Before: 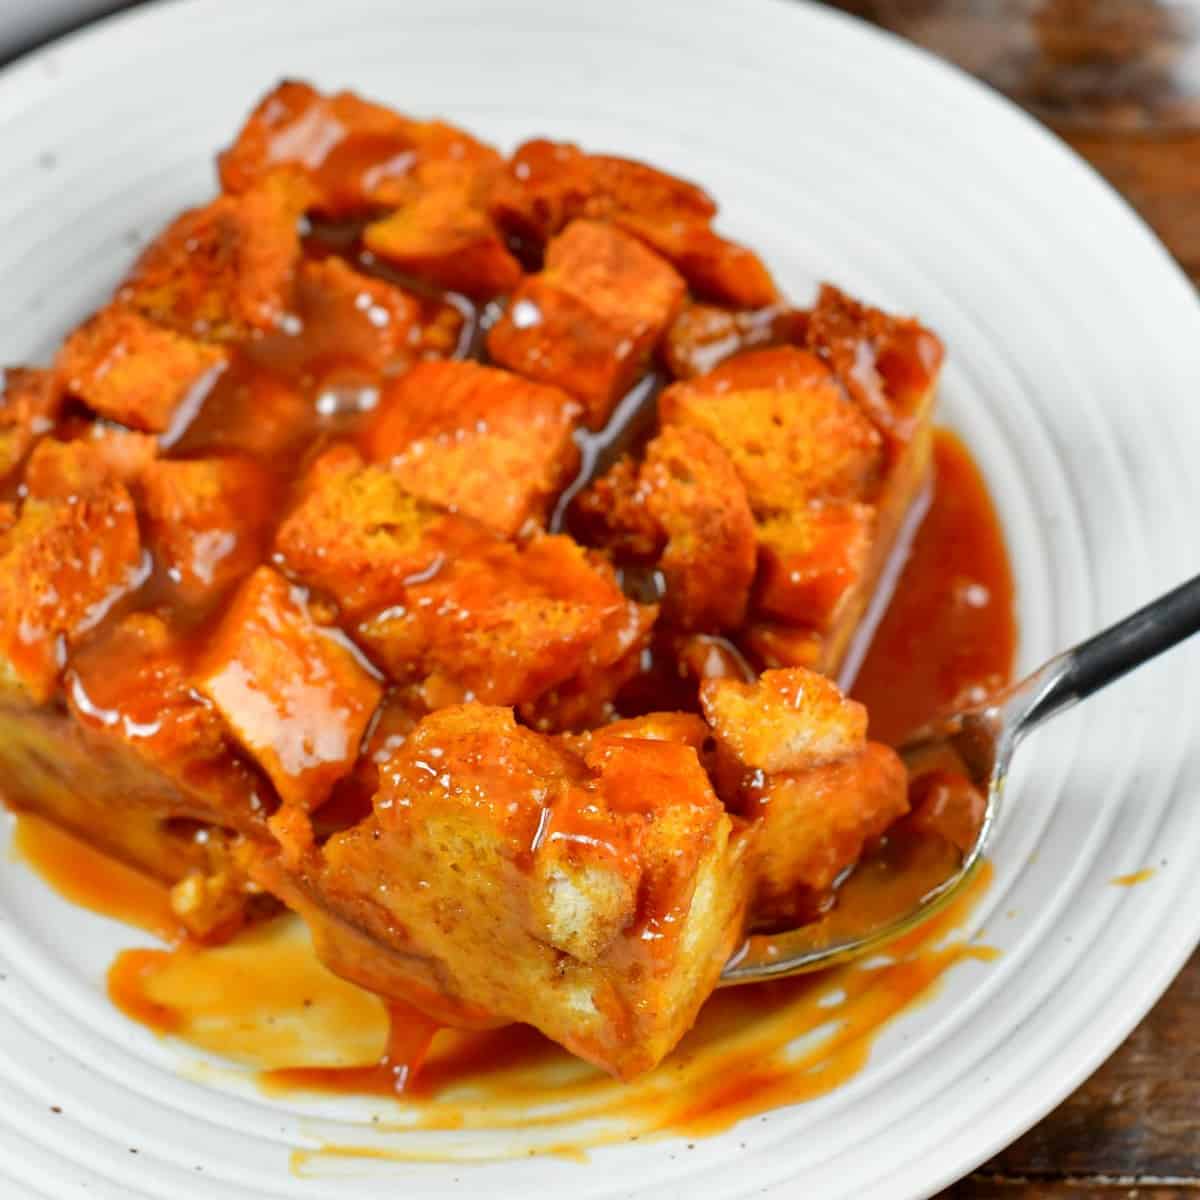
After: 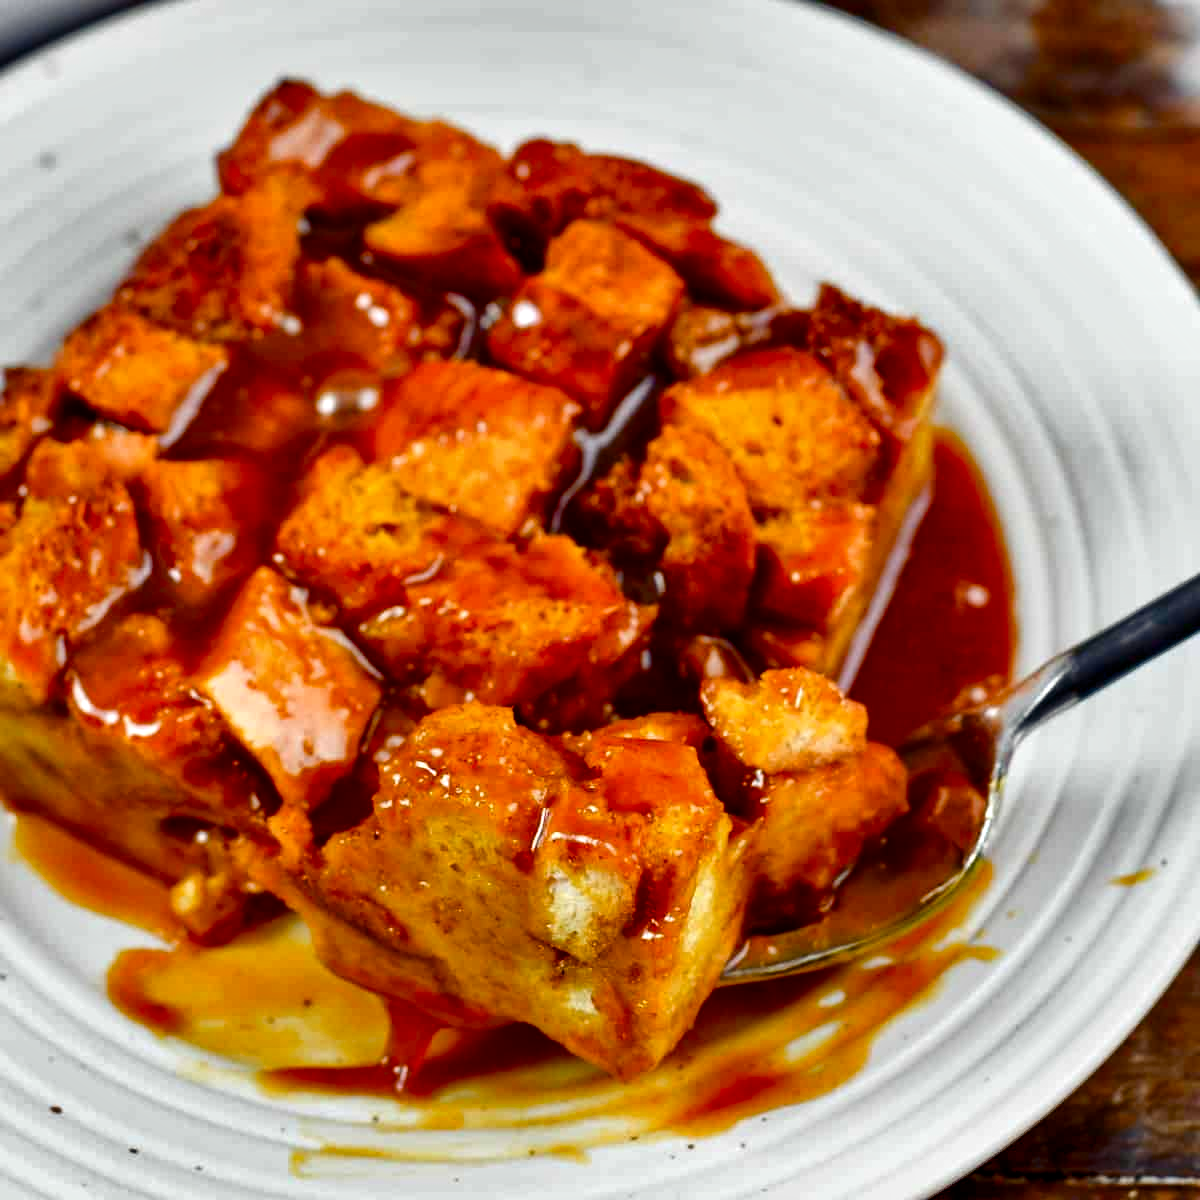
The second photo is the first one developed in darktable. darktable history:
shadows and highlights: shadows 25.86, highlights -48.2, soften with gaussian
contrast brightness saturation: contrast 0.067, brightness -0.125, saturation 0.058
color balance rgb: shadows lift › luminance -21.375%, shadows lift › chroma 6.572%, shadows lift › hue 270.19°, perceptual saturation grading › global saturation 20%, perceptual saturation grading › highlights -25.059%, perceptual saturation grading › shadows 50.079%, global vibrance 14.982%
contrast equalizer: y [[0.535, 0.543, 0.548, 0.548, 0.542, 0.532], [0.5 ×6], [0.5 ×6], [0 ×6], [0 ×6]]
